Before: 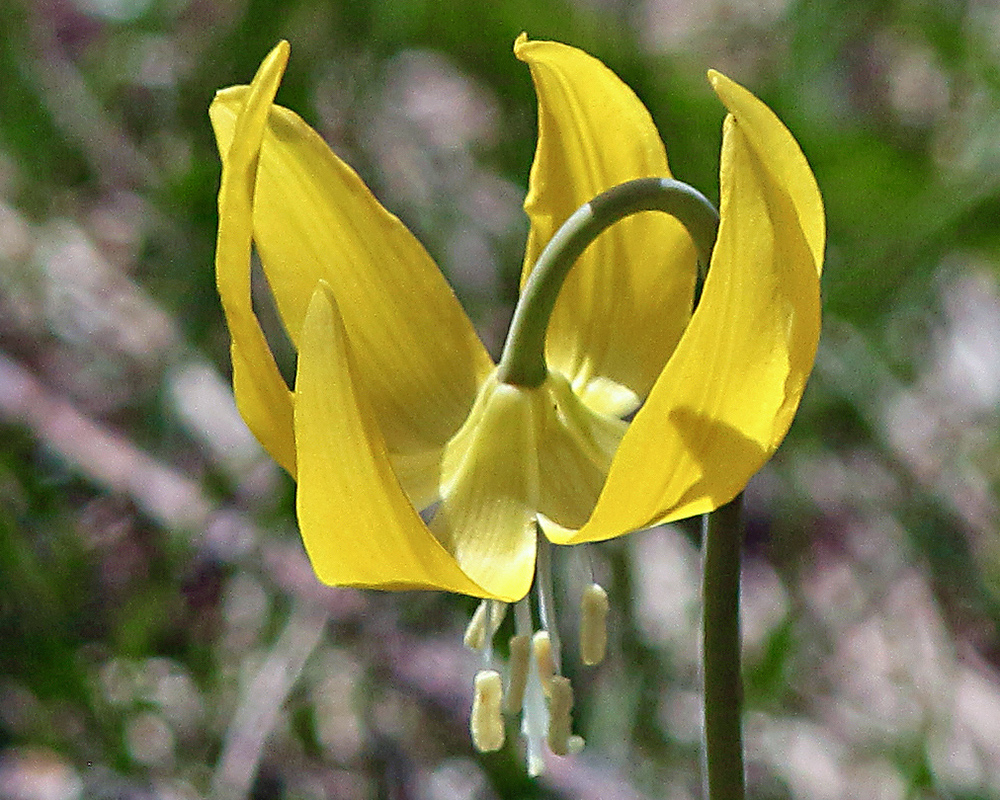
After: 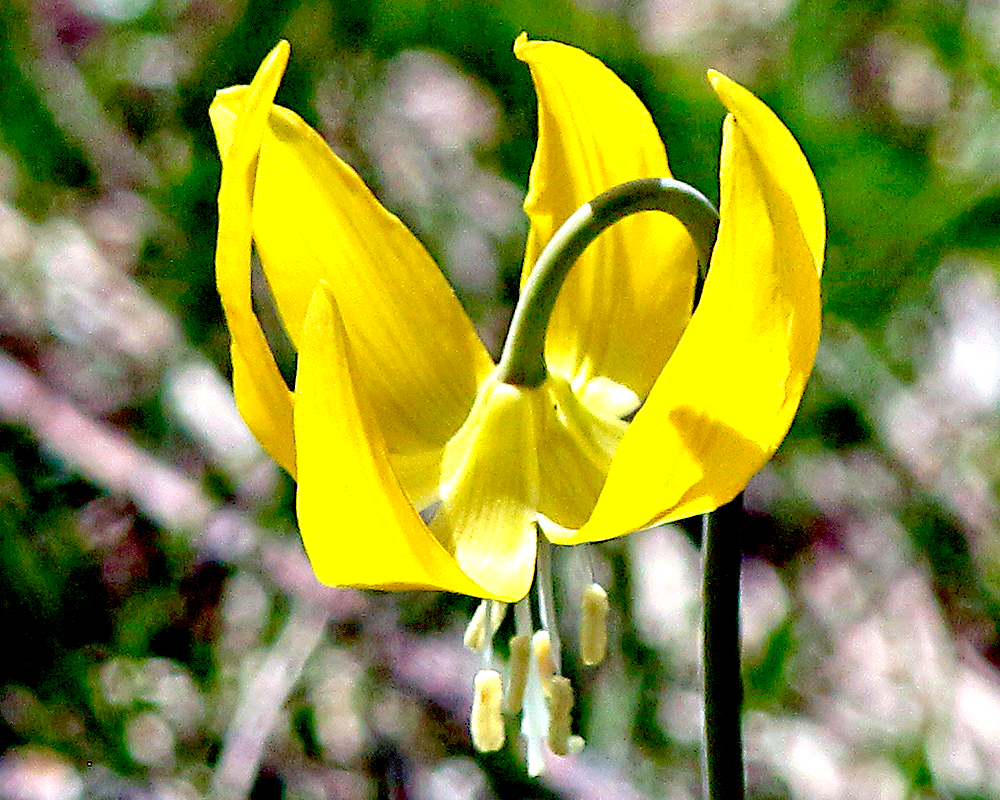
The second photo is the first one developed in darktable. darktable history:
exposure: black level correction 0.033, exposure 0.903 EV, compensate highlight preservation false
